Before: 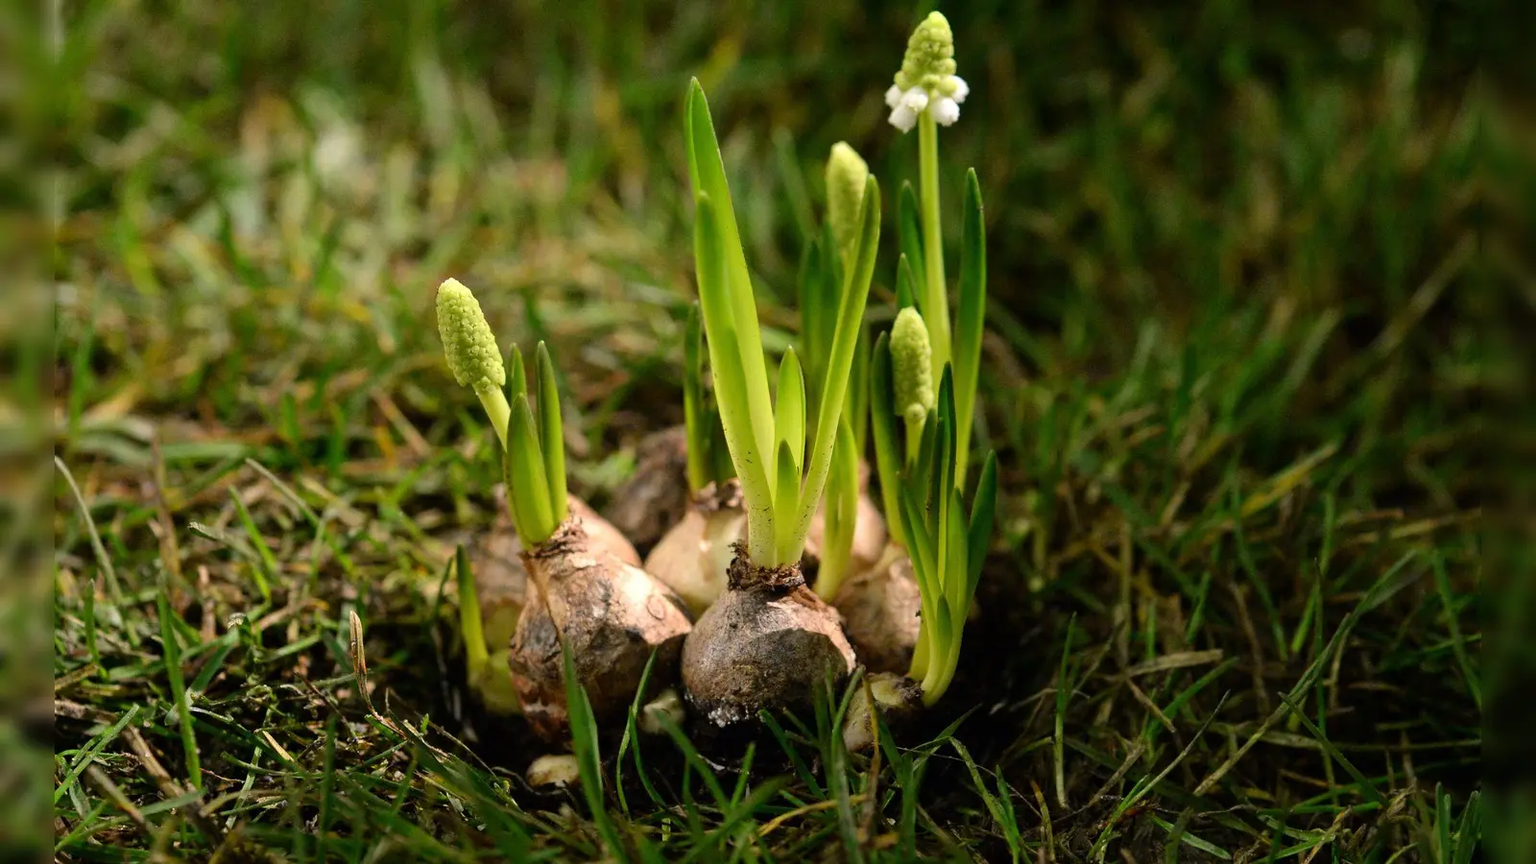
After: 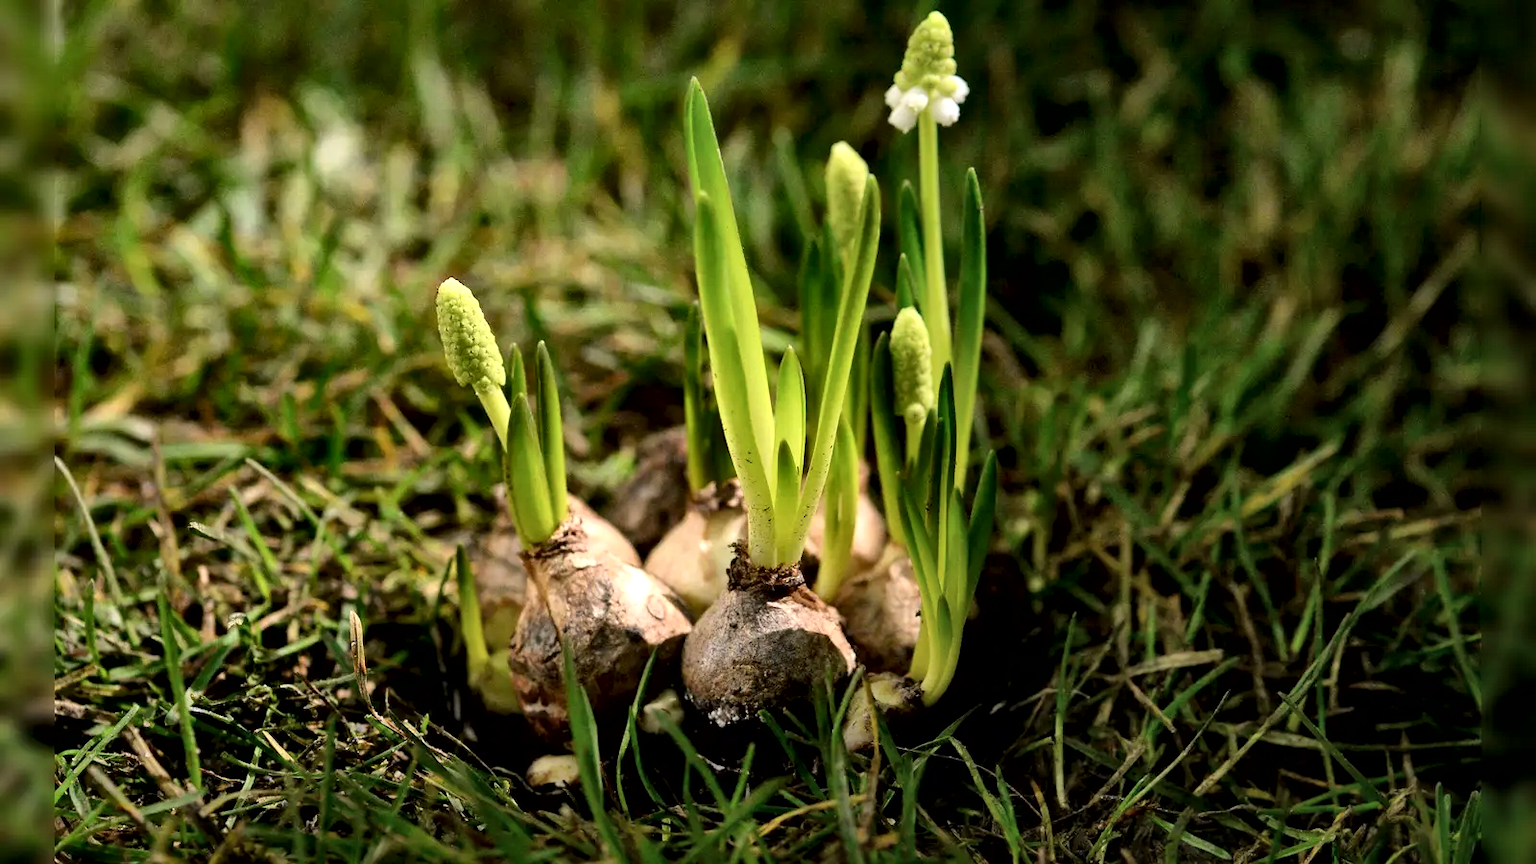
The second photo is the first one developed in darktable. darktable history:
local contrast: mode bilateral grid, contrast 70, coarseness 75, detail 181%, midtone range 0.2
